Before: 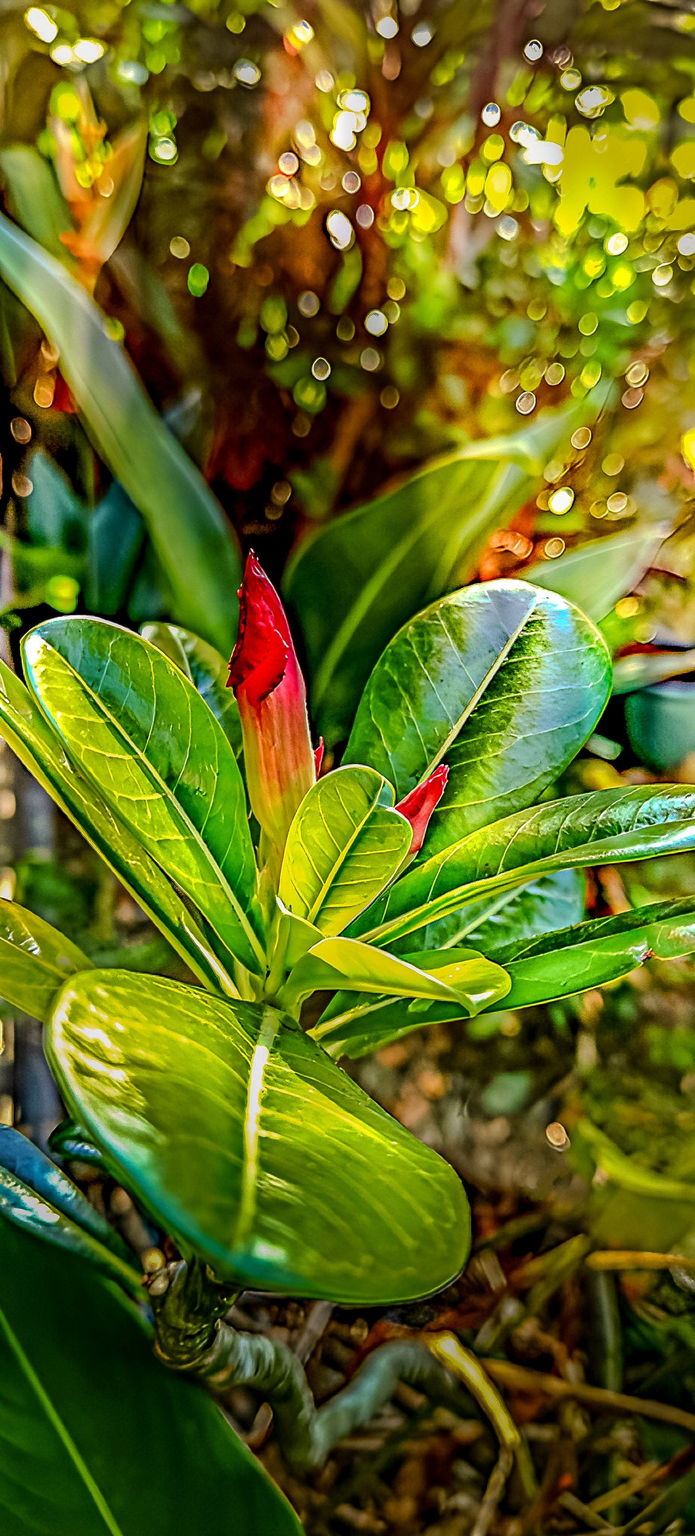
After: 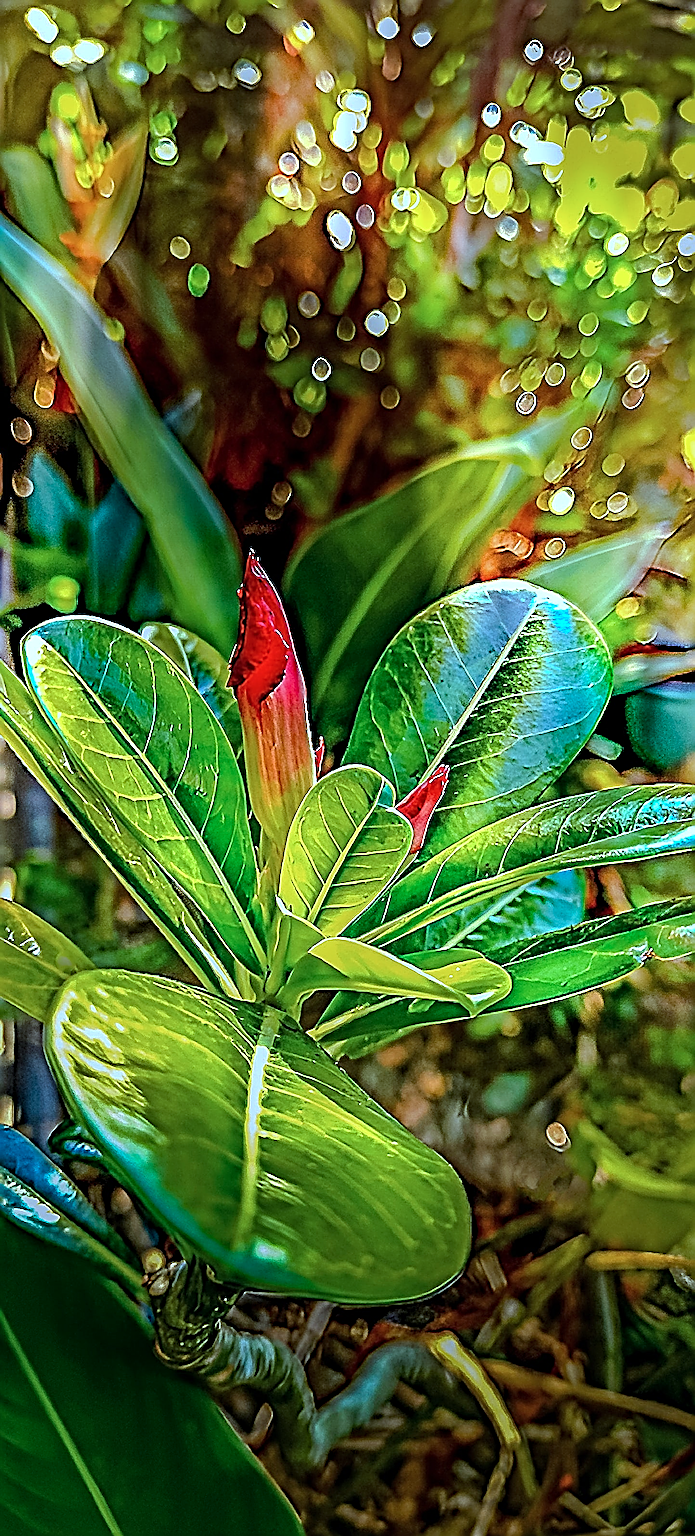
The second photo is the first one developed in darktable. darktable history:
color correction: highlights a* -10.69, highlights b* -19.19
sharpen: radius 3.158, amount 1.731
haze removal: strength 0.29, distance 0.25, compatibility mode true, adaptive false
white balance: red 0.982, blue 1.018
